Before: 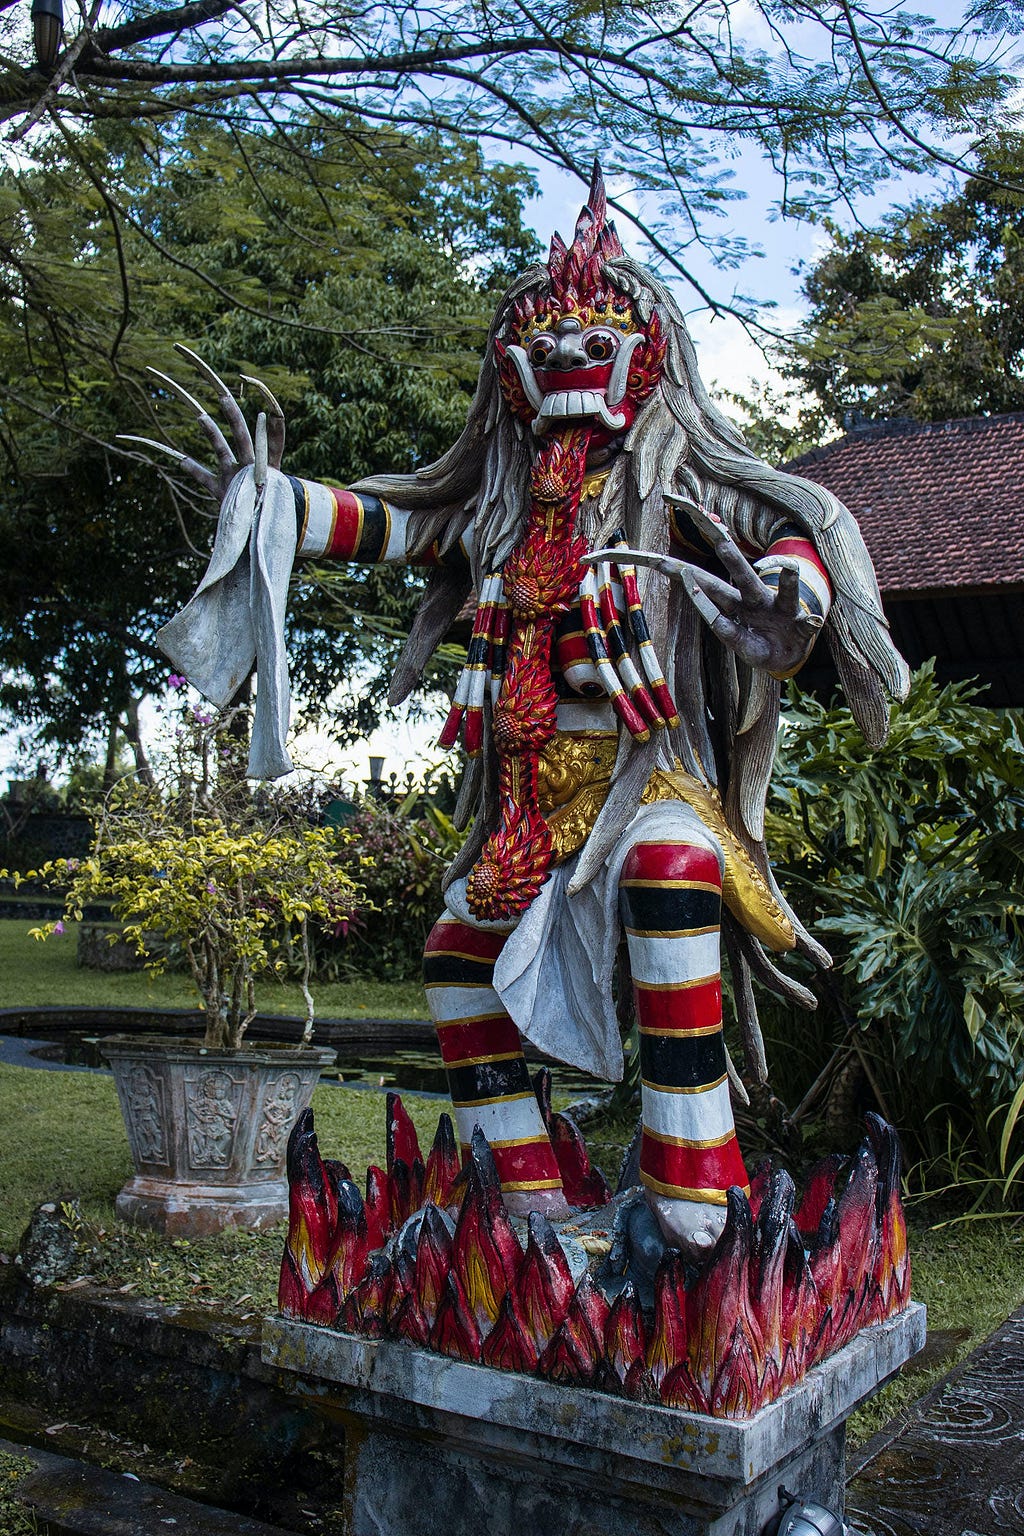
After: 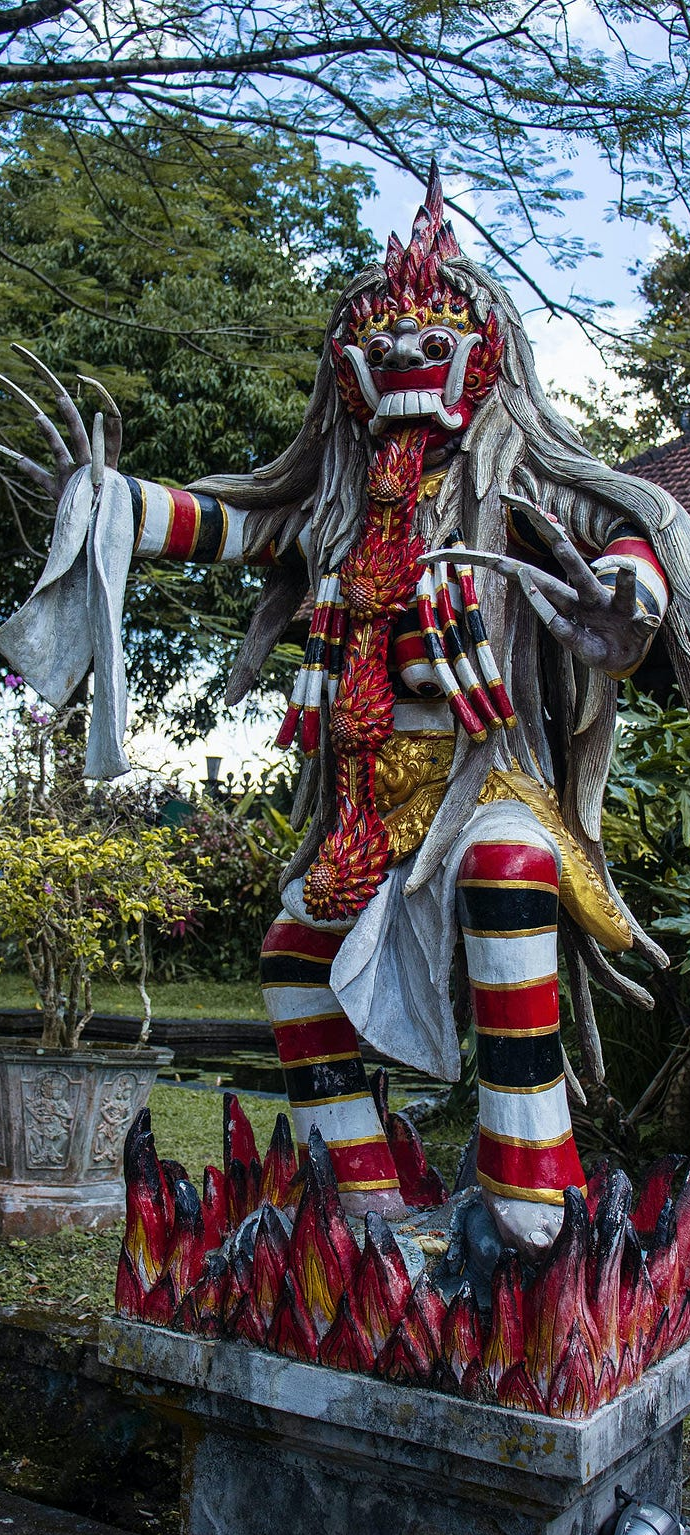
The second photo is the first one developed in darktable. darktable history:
crop and rotate: left 15.92%, right 16.686%
